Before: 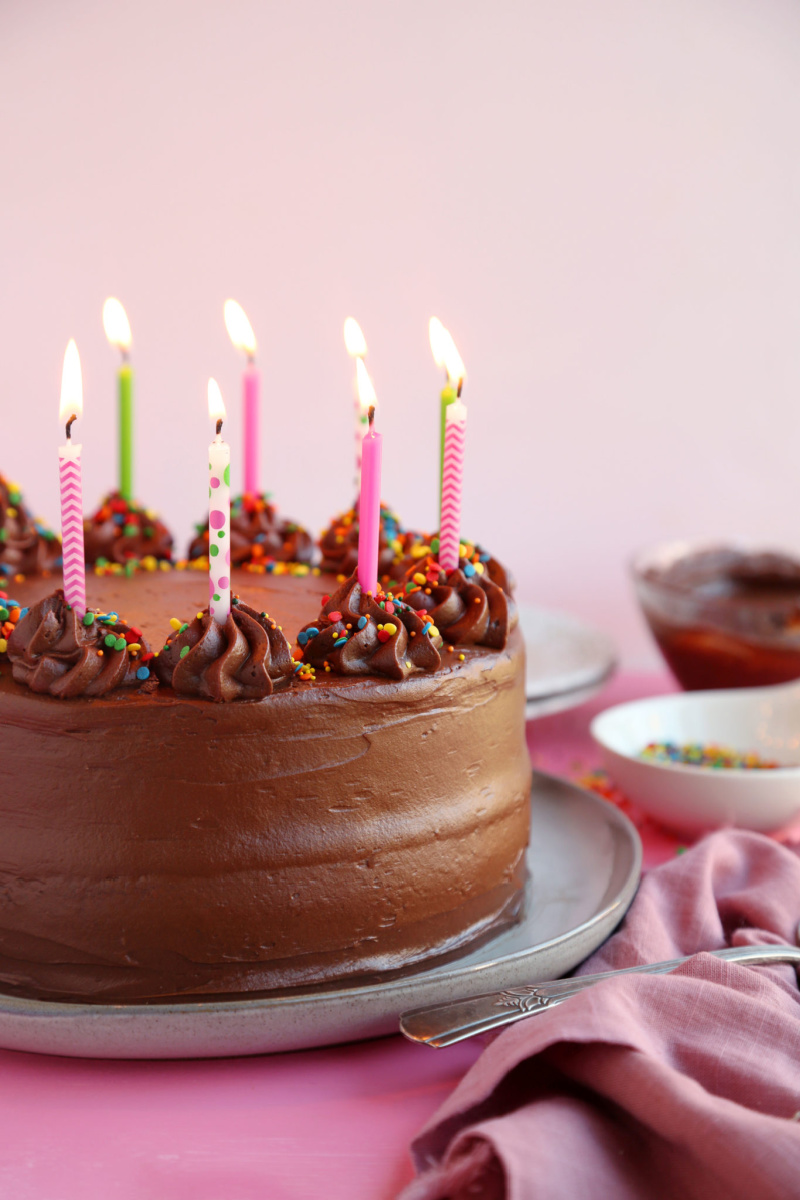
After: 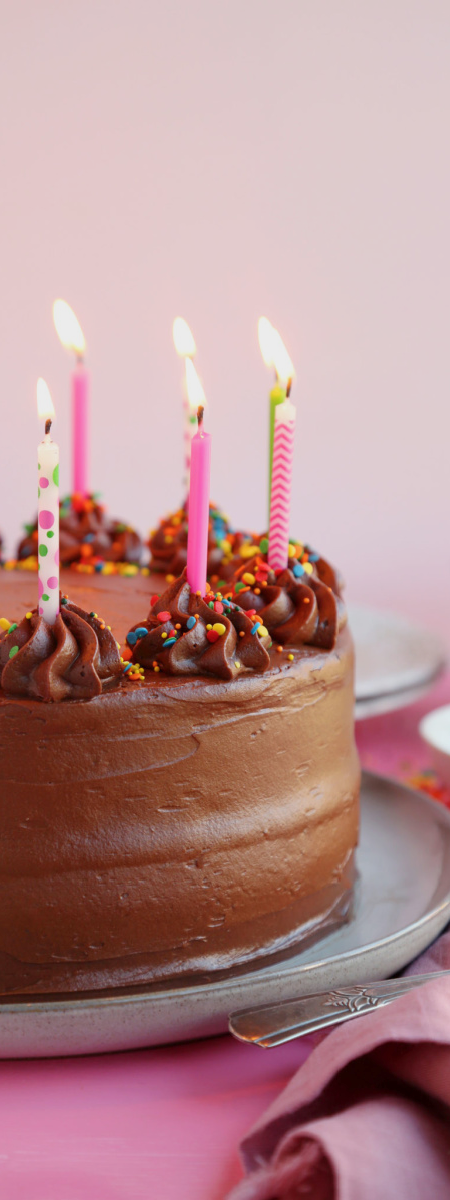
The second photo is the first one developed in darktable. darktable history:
crop: left 21.496%, right 22.254%
color balance rgb: contrast -10%
